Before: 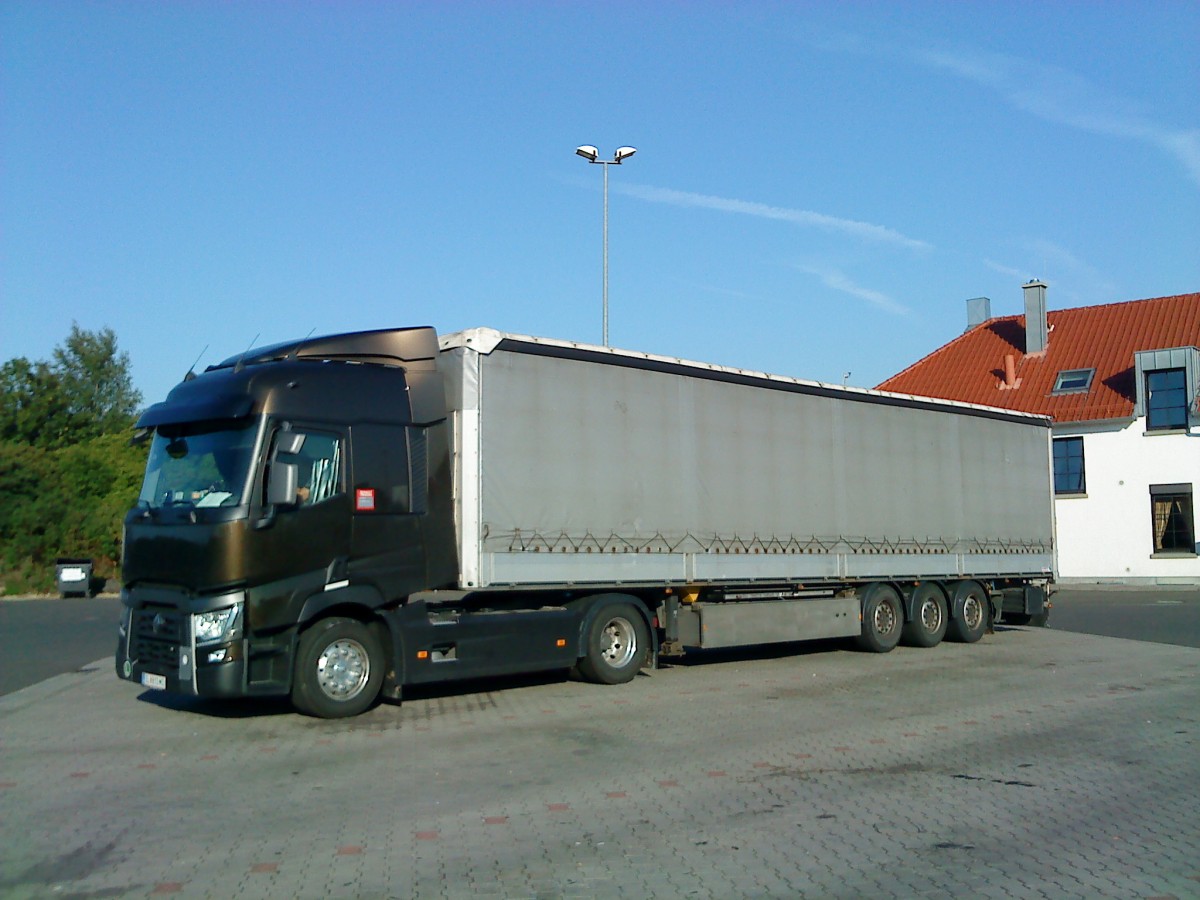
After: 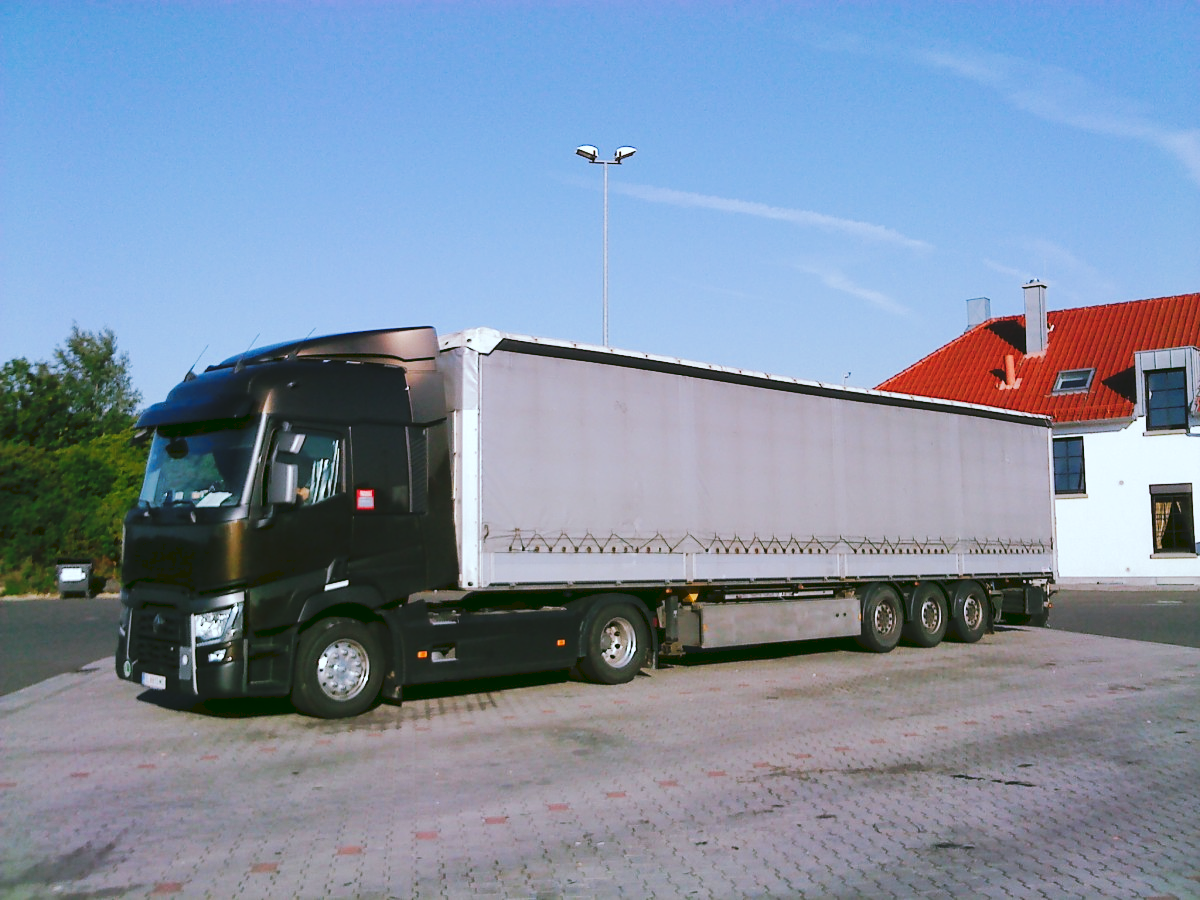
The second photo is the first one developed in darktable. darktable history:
tone curve: curves: ch0 [(0, 0) (0.003, 0.062) (0.011, 0.07) (0.025, 0.083) (0.044, 0.094) (0.069, 0.105) (0.1, 0.117) (0.136, 0.136) (0.177, 0.164) (0.224, 0.201) (0.277, 0.256) (0.335, 0.335) (0.399, 0.424) (0.468, 0.529) (0.543, 0.641) (0.623, 0.725) (0.709, 0.787) (0.801, 0.849) (0.898, 0.917) (1, 1)], preserve colors none
color look up table: target L [91.26, 92.22, 86.76, 83.76, 84.01, 72.63, 62.45, 62.84, 51.55, 53.57, 45.81, 33.4, 15.84, 200.43, 89.46, 76.17, 75.2, 55.7, 58.67, 62.24, 55.54, 48.85, 30.57, 31.72, 29.94, 25.39, 22.91, 6.591, 82.42, 84.3, 70.67, 68.17, 68.04, 60.71, 68.11, 57.44, 53.6, 46.26, 38.33, 35.61, 36.38, 35.21, 11.38, 2.757, 86.61, 57.66, 56.44, 37.69, 4.498], target a [-31.51, -12.47, -13.81, -56.26, -27.48, -23.98, -45.56, -35.33, -14.91, -2.971, -13.35, -27.7, -23.13, 0, 2.741, 32.63, 7.742, 57.6, 34.1, 34.29, 27.43, 66.01, 43.32, 11.43, 6.856, 34.37, 39.89, 18.12, 7.534, 25.28, 8.753, 33.37, 32.76, 62.81, 61.92, 80.16, 14.22, 7.881, 48.07, 46.93, 35.1, 52.01, 21.6, 0.294, -22.66, -19.92, 2.556, -8.204, -10.34], target b [80.6, 63.43, 8.134, 15.05, -12.27, 45.63, 52.28, 19.84, 42.53, 26.04, 0.461, 38.61, 26.37, 0, -8.428, -10.89, 71.34, 21.13, -1.99, 24.82, 50.26, 51.04, 36.49, 49.87, 14.66, 42.56, 12.15, 10.43, -24.7, -23.85, -13.2, -48.7, -35.58, -25.96, -50.03, -43.07, -22.73, -69.51, 3.59, -17.8, -88.9, -66.03, -42.43, -17.49, -18.66, -42.55, -44.09, -21.99, 6.815], num patches 49
